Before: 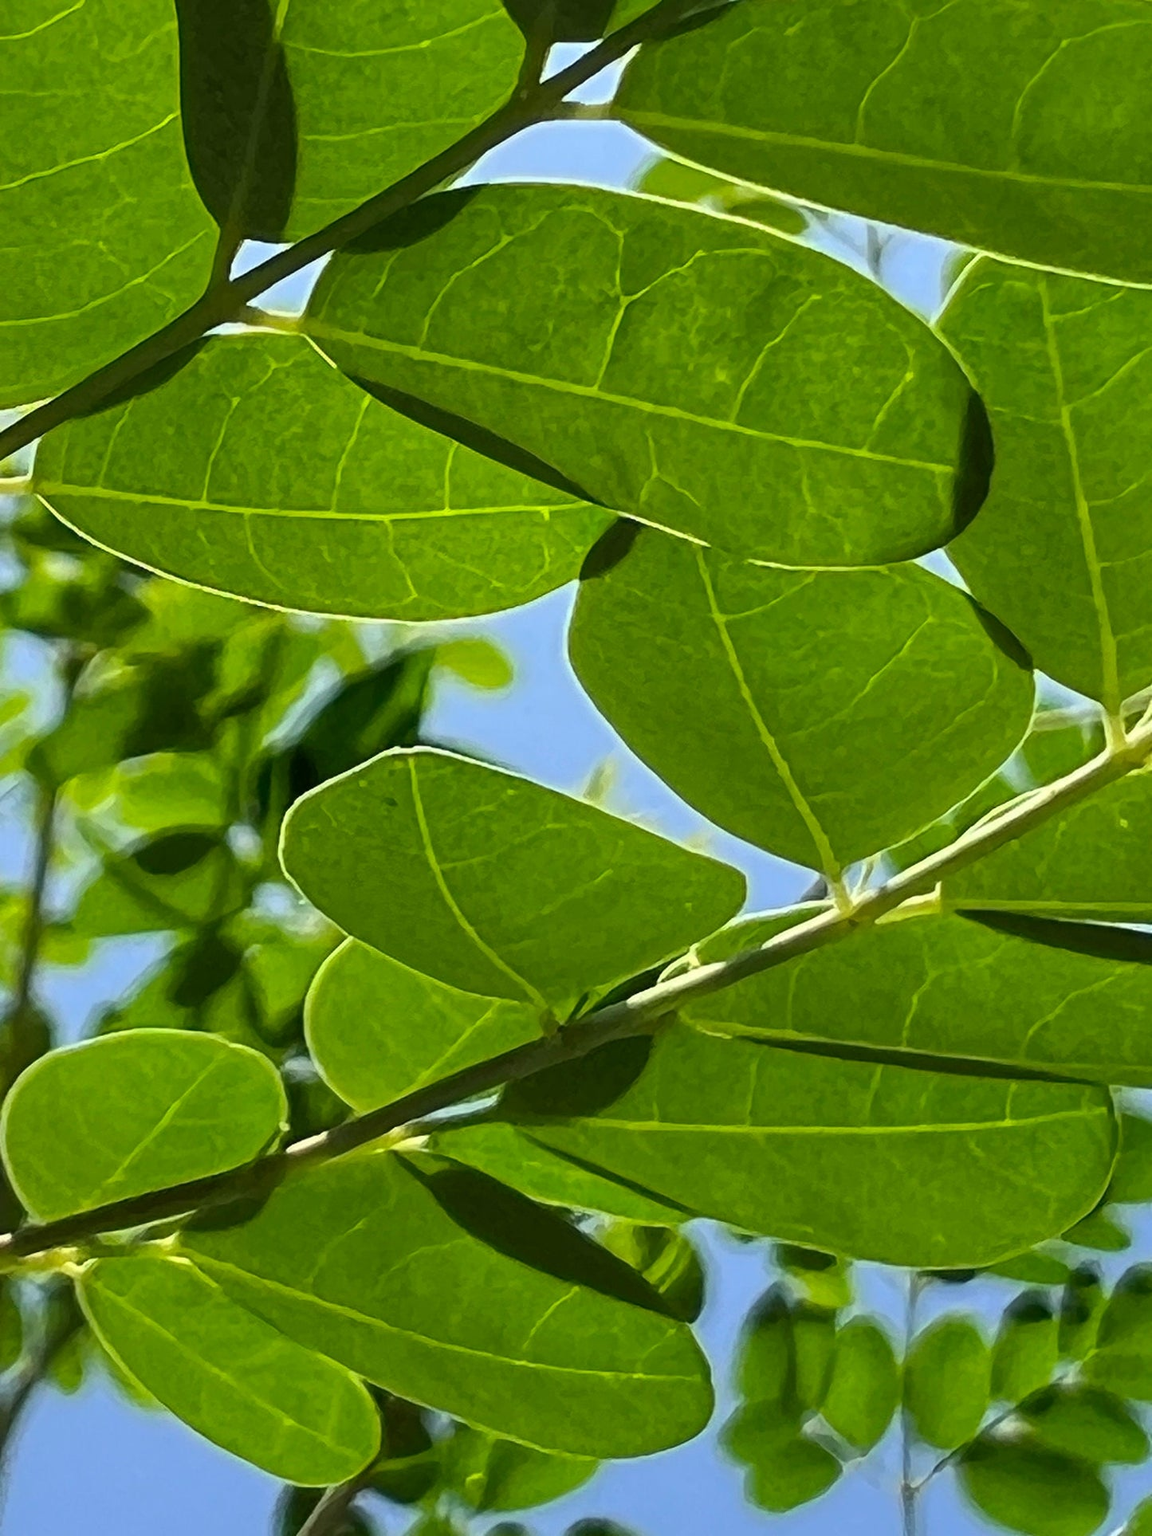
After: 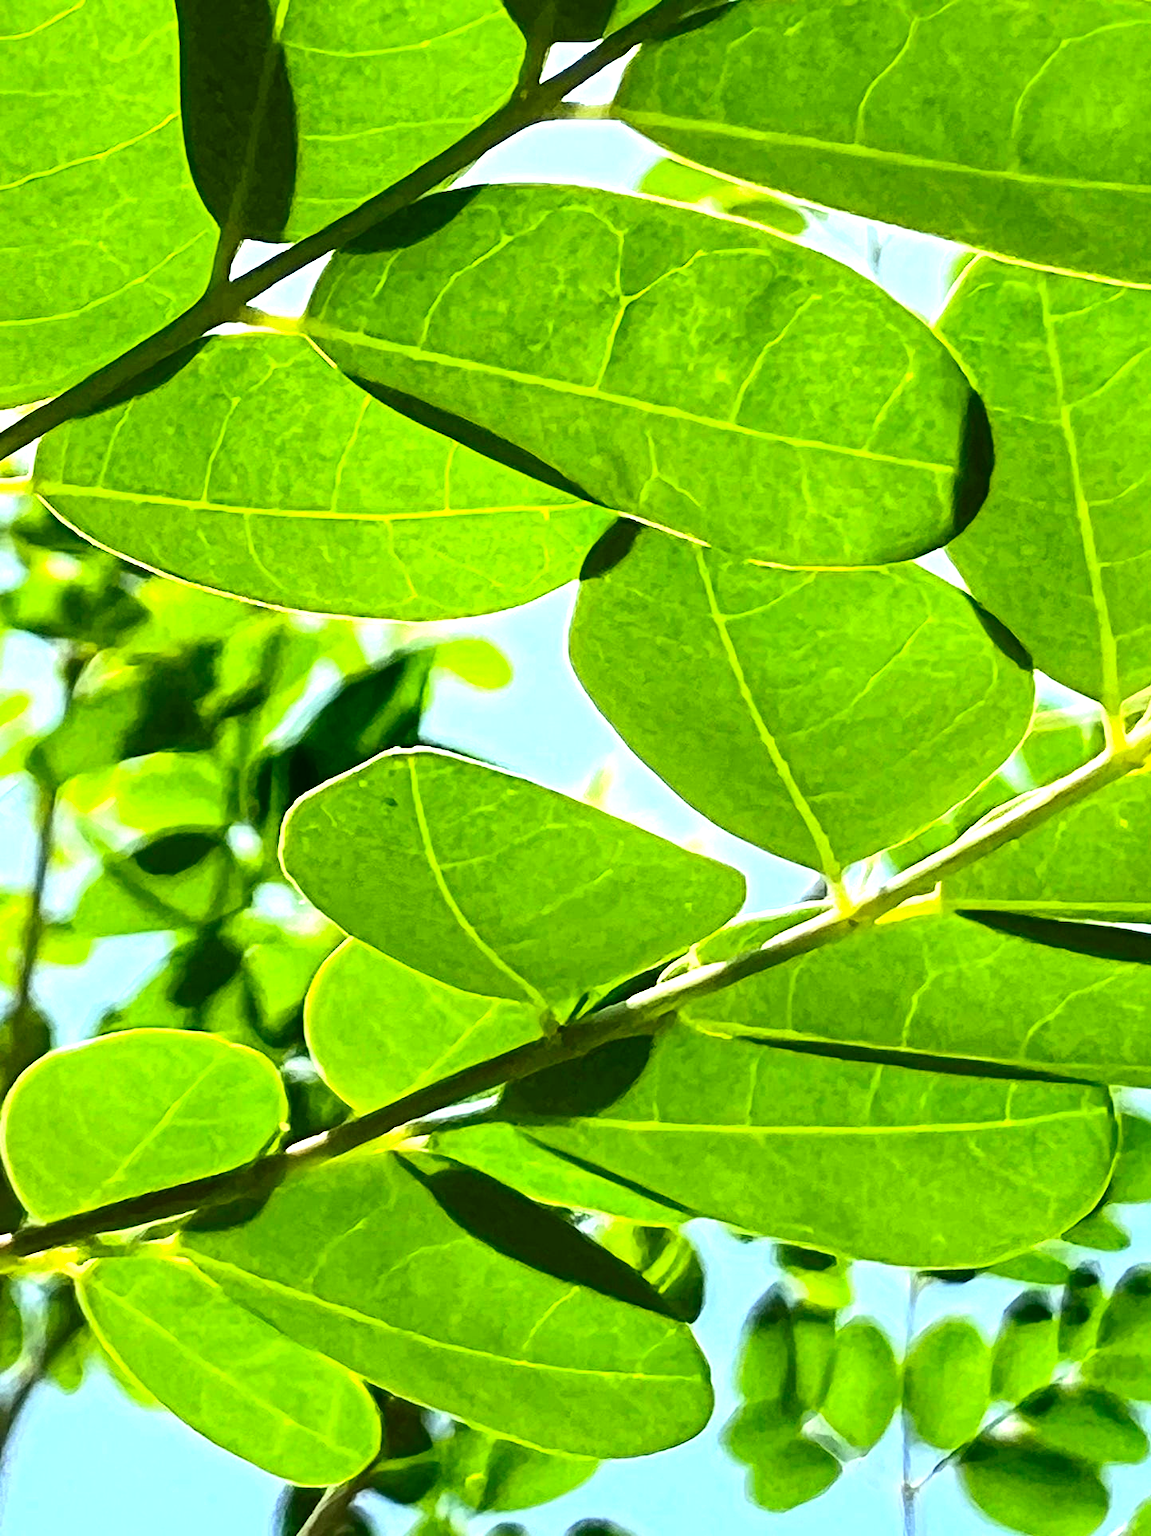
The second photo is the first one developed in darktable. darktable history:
contrast brightness saturation: contrast 0.208, brightness -0.102, saturation 0.208
exposure: black level correction 0, exposure 1.408 EV, compensate highlight preservation false
tone equalizer: edges refinement/feathering 500, mask exposure compensation -1.57 EV, preserve details no
